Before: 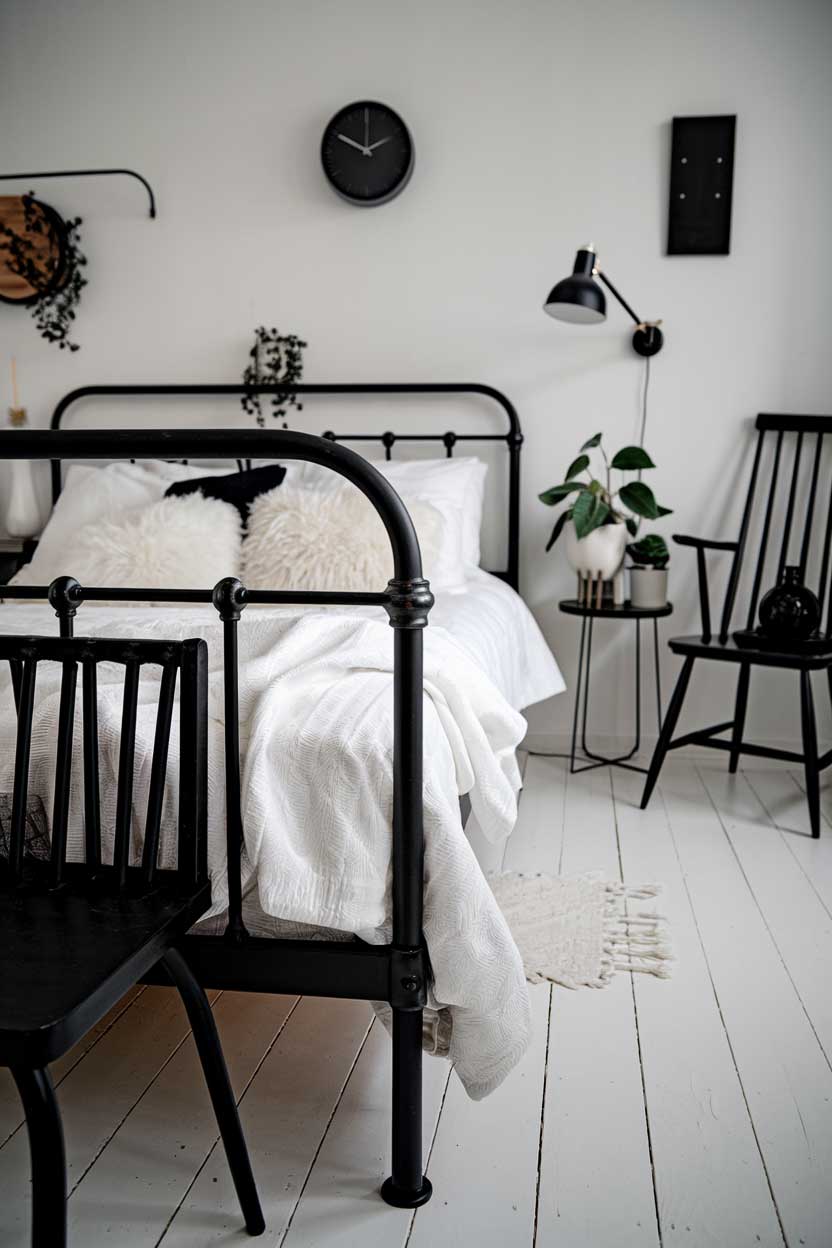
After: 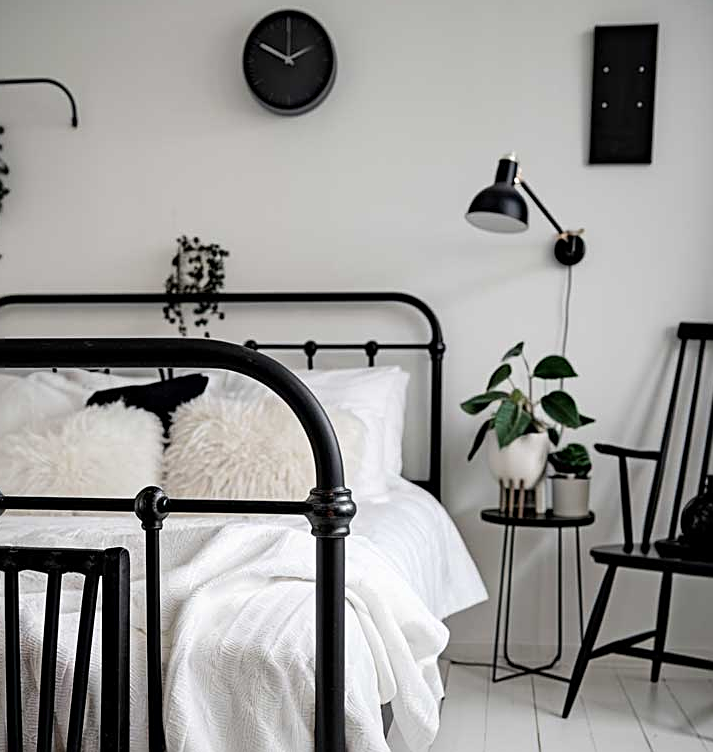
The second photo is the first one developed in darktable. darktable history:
crop and rotate: left 9.401%, top 7.35%, right 4.862%, bottom 32.36%
sharpen: on, module defaults
